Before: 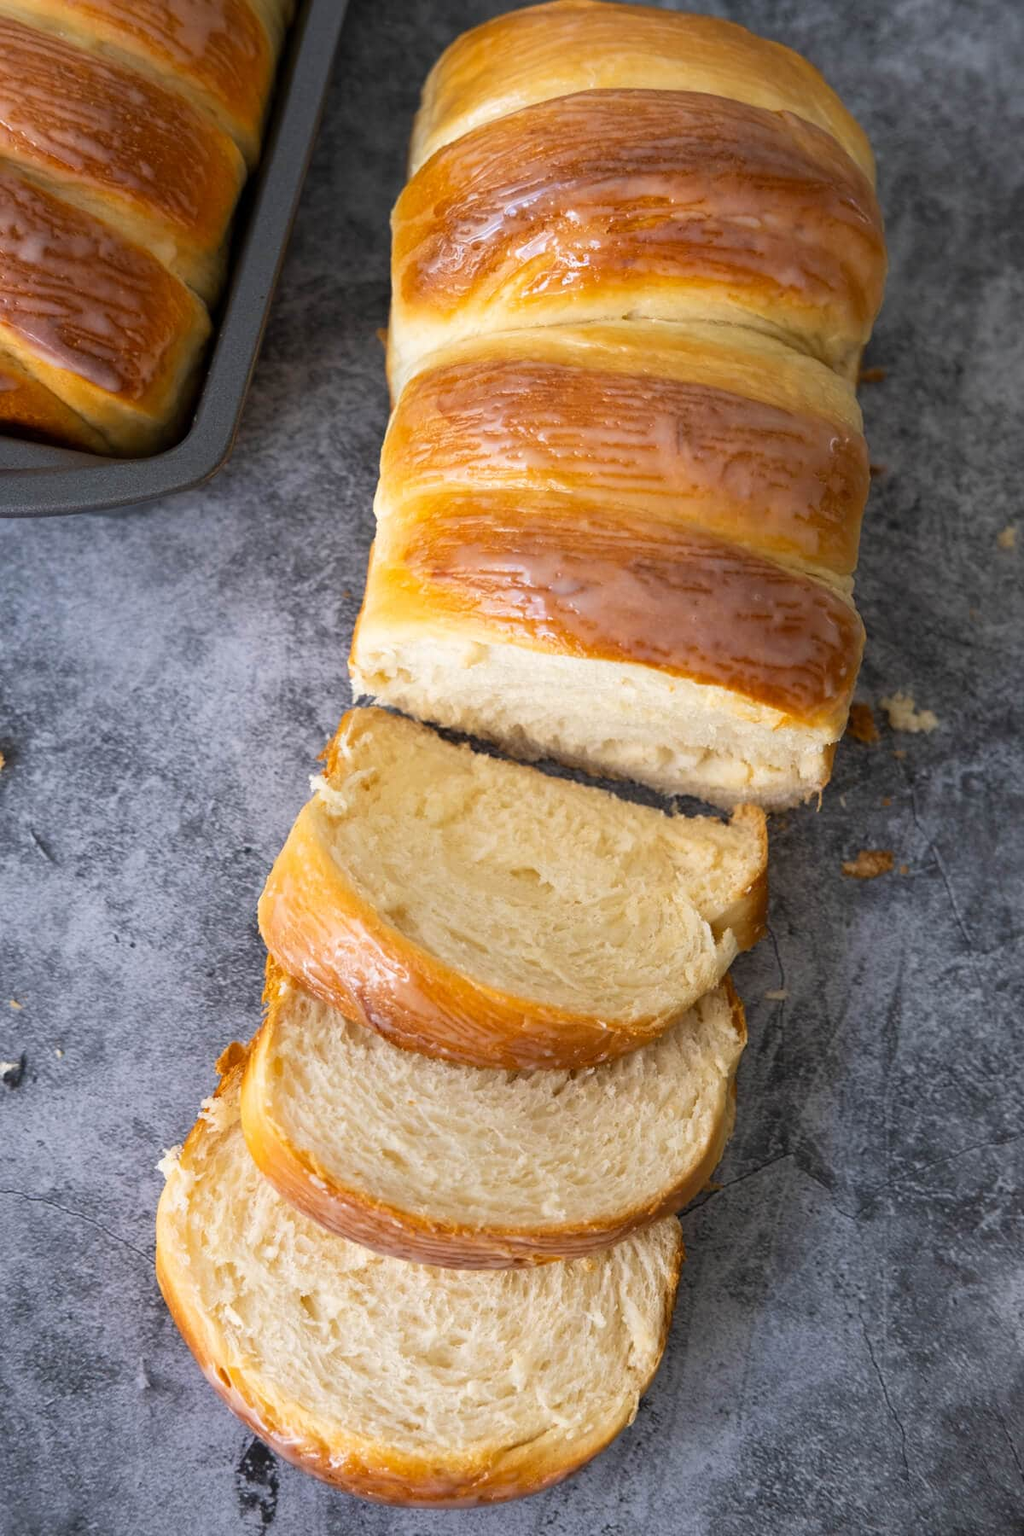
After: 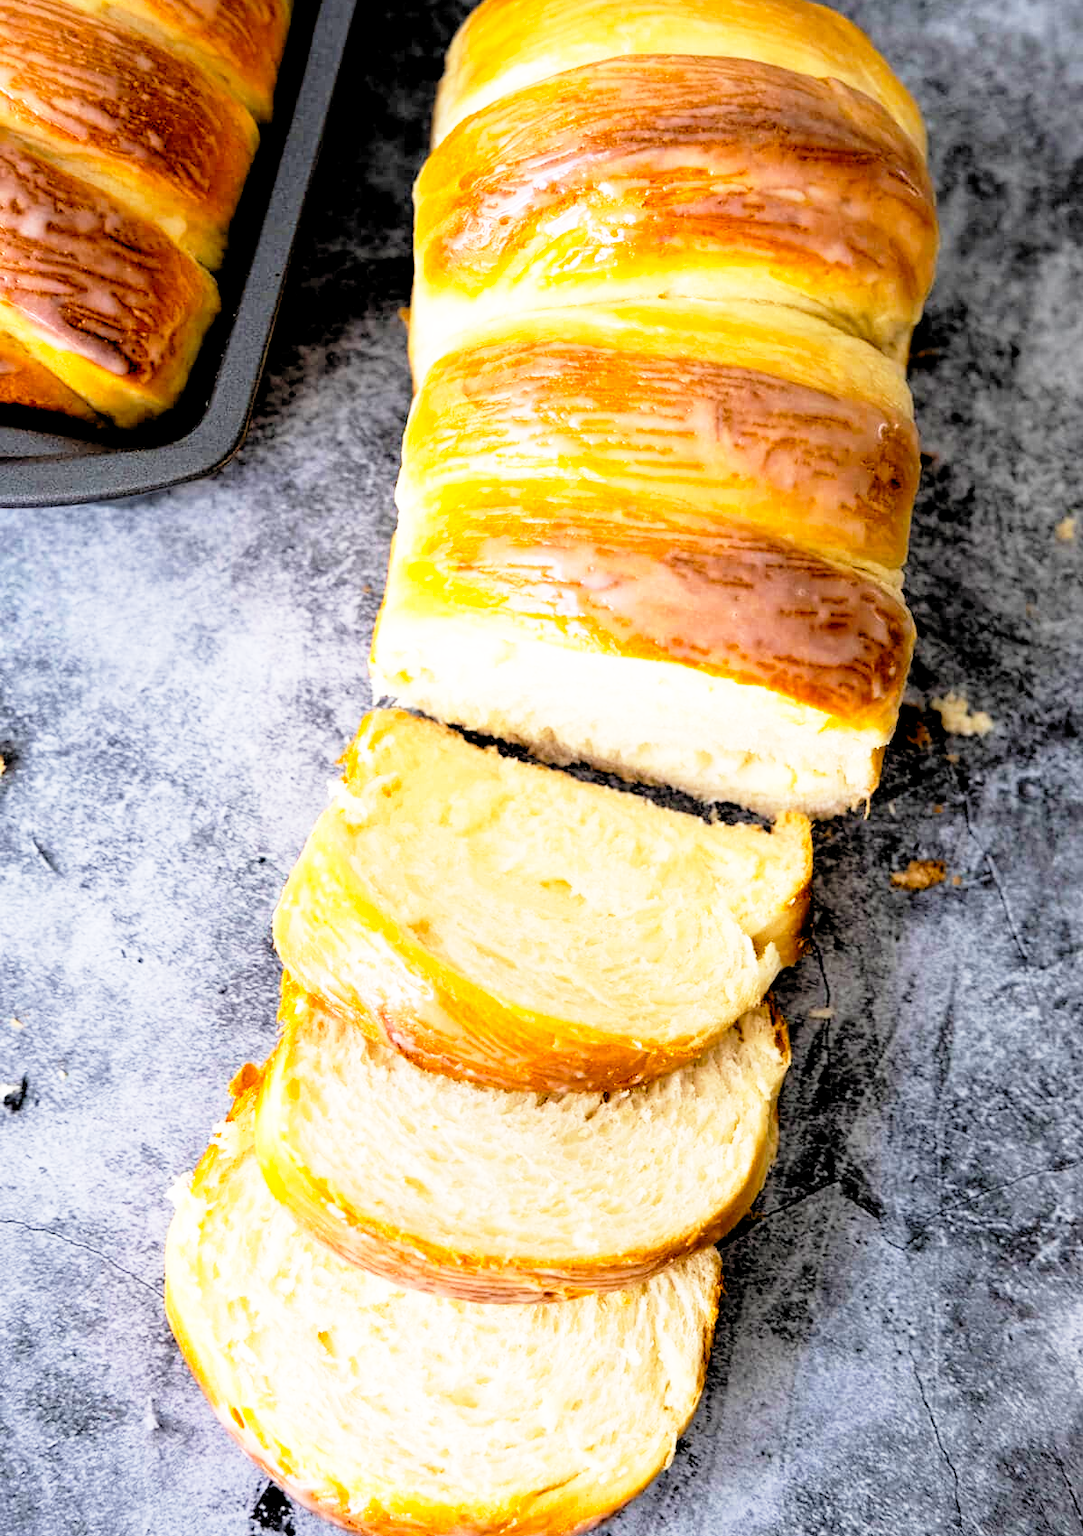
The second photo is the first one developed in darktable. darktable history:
color balance: output saturation 110%
rgb levels: levels [[0.029, 0.461, 0.922], [0, 0.5, 1], [0, 0.5, 1]]
base curve: curves: ch0 [(0, 0) (0.012, 0.01) (0.073, 0.168) (0.31, 0.711) (0.645, 0.957) (1, 1)], preserve colors none
crop and rotate: top 2.479%, bottom 3.018%
